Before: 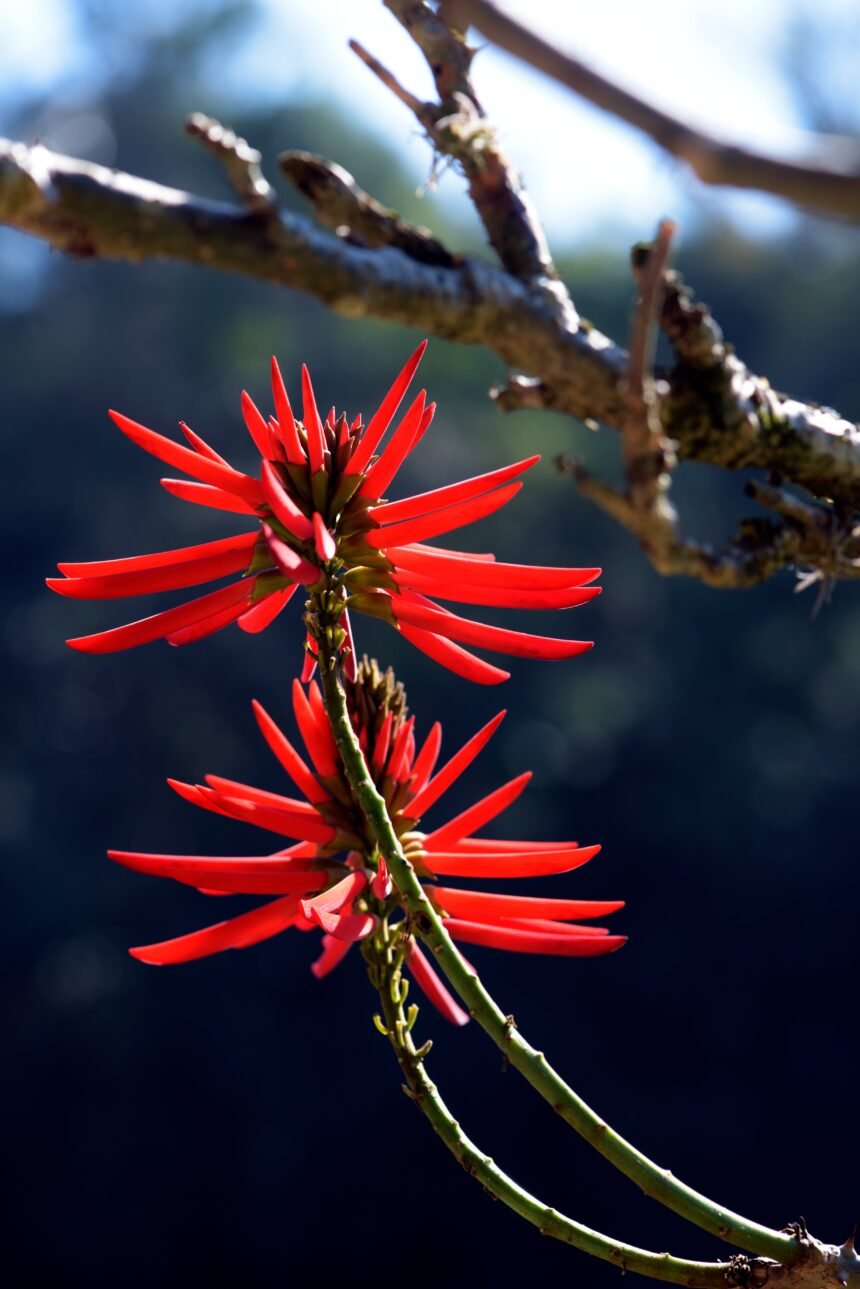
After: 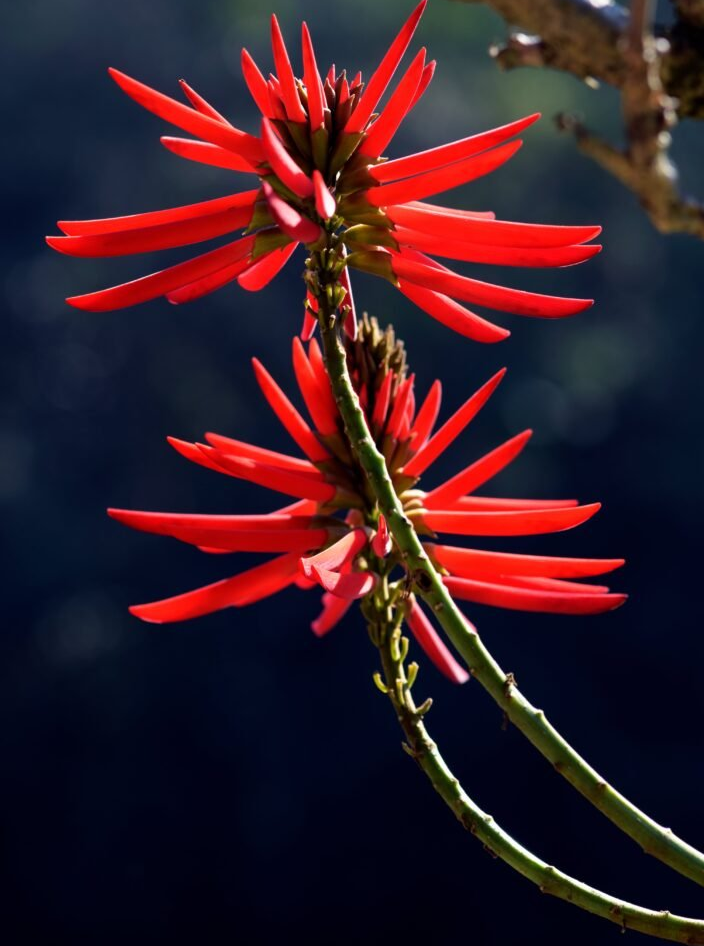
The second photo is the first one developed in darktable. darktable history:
crop: top 26.602%, right 18.033%
